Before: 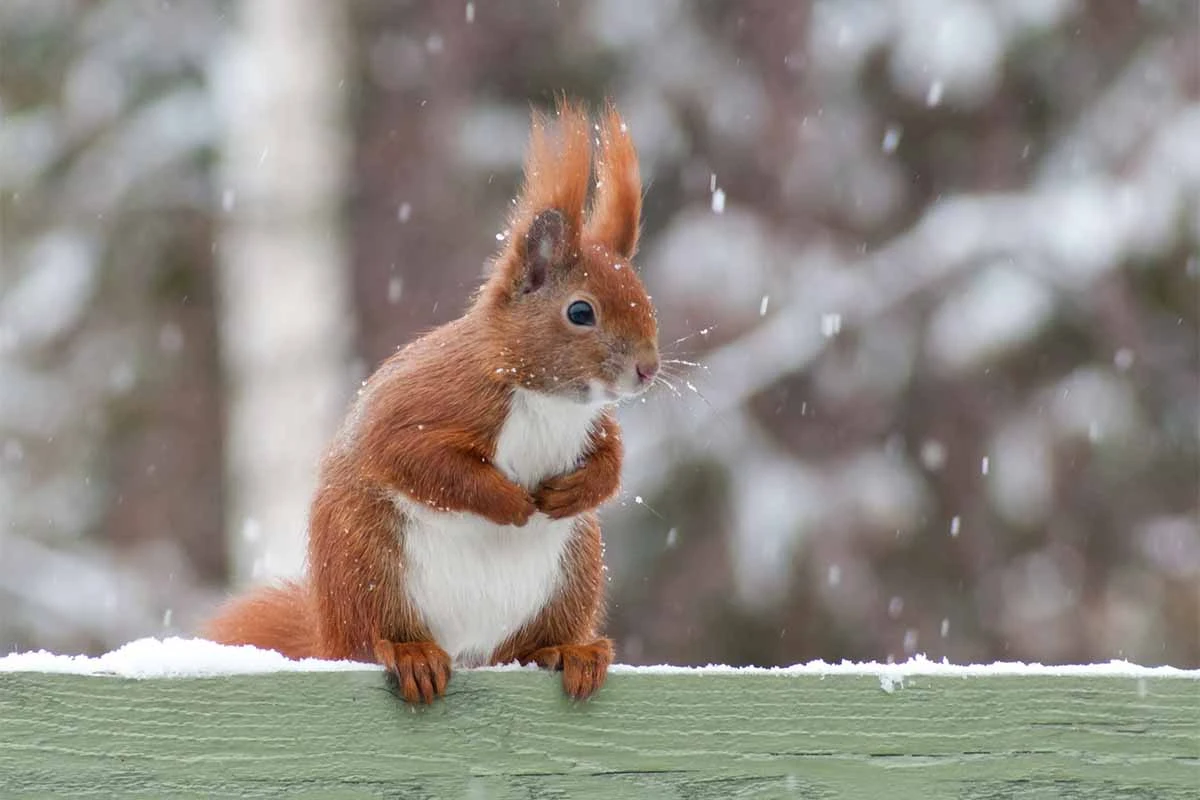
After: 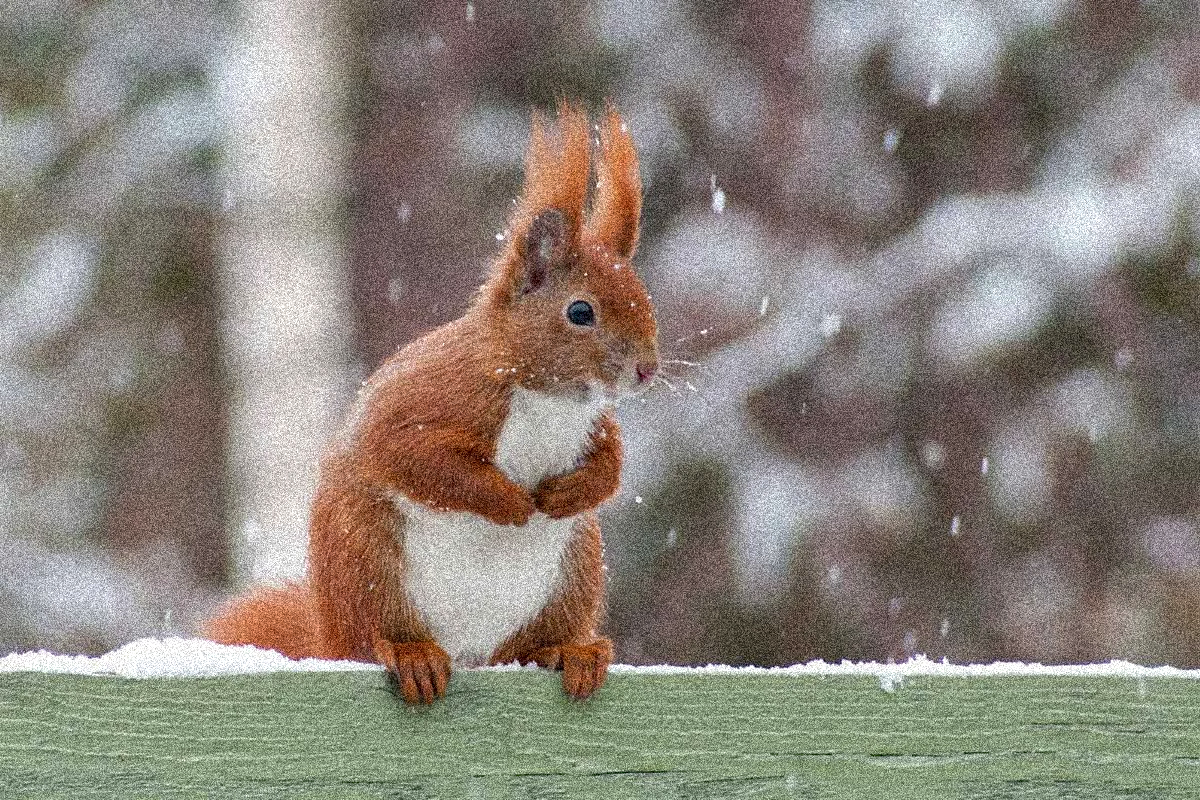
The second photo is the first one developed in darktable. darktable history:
grain: coarseness 3.75 ISO, strength 100%, mid-tones bias 0%
haze removal: compatibility mode true, adaptive false
